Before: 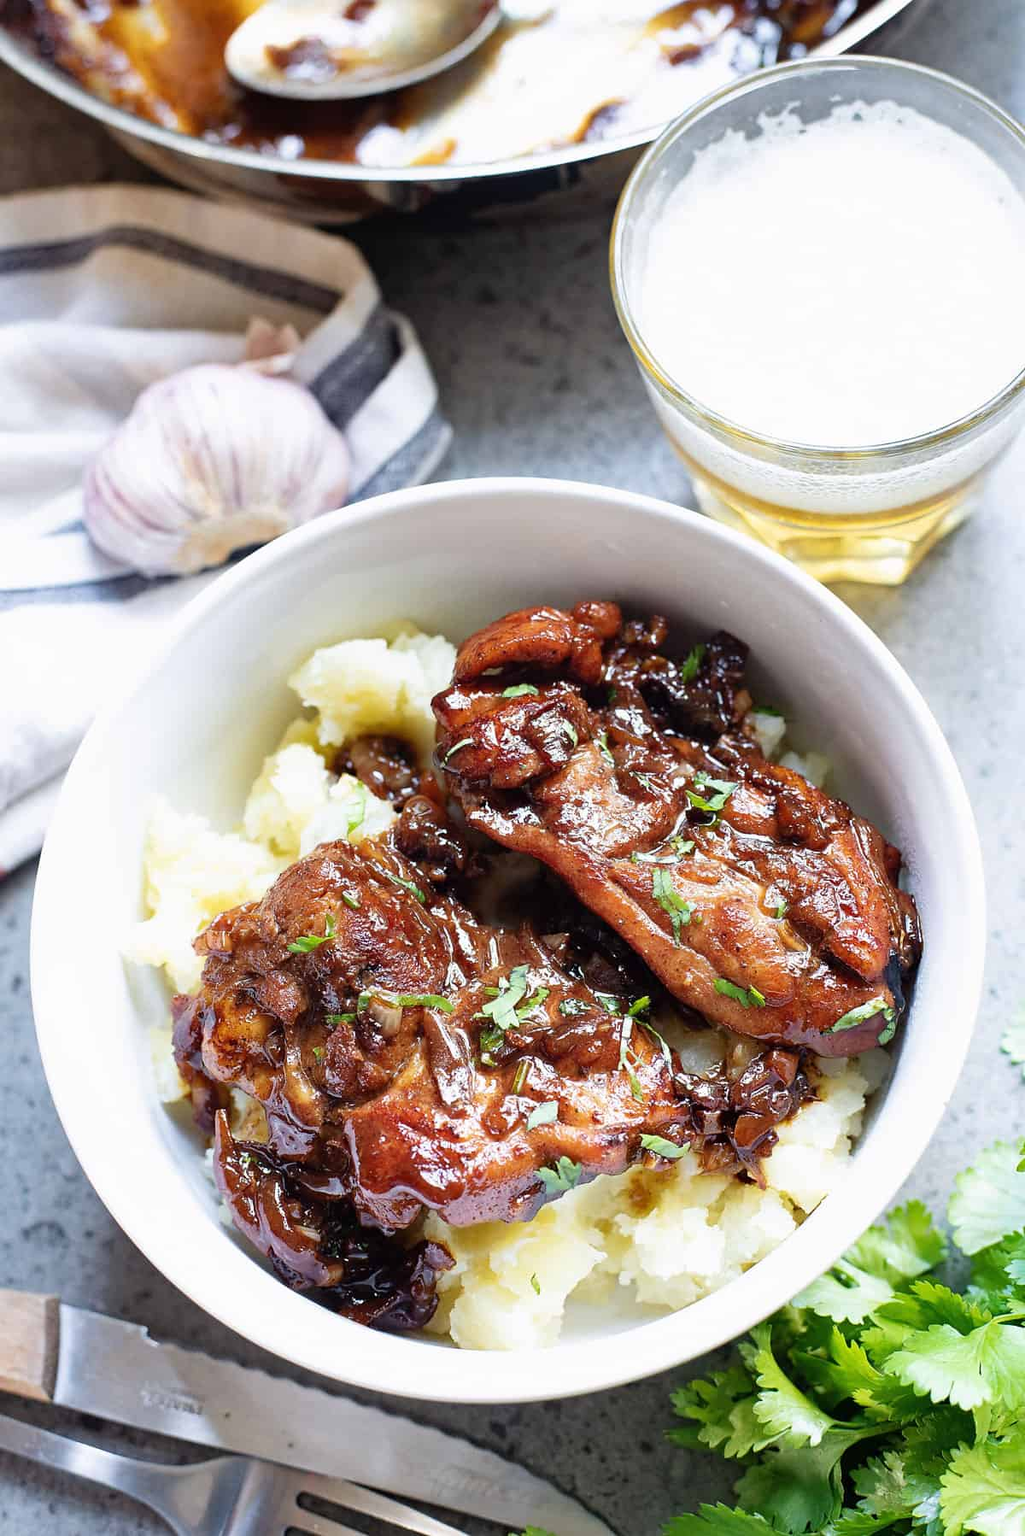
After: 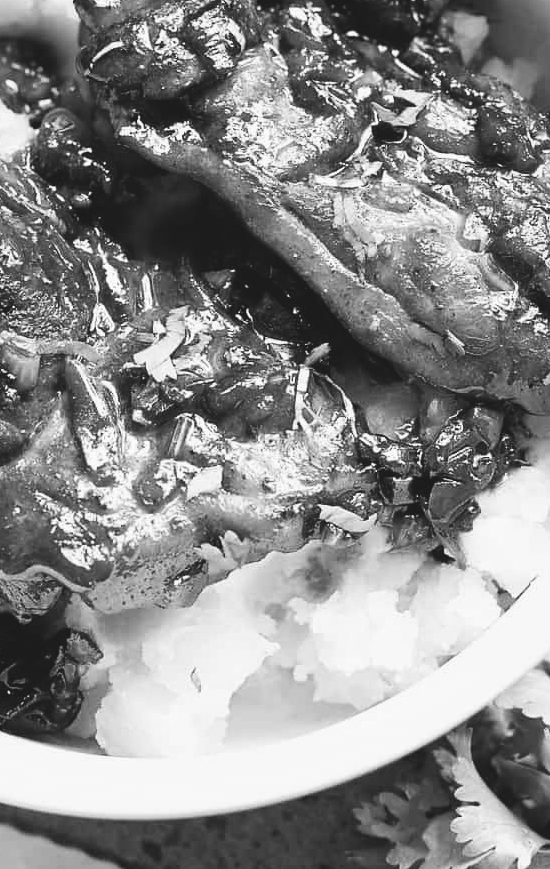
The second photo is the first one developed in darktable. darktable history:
contrast brightness saturation: contrast 0.16, saturation 0.32
monochrome: a 32, b 64, size 2.3
exposure: black level correction -0.015, compensate highlight preservation false
crop: left 35.976%, top 45.819%, right 18.162%, bottom 5.807%
